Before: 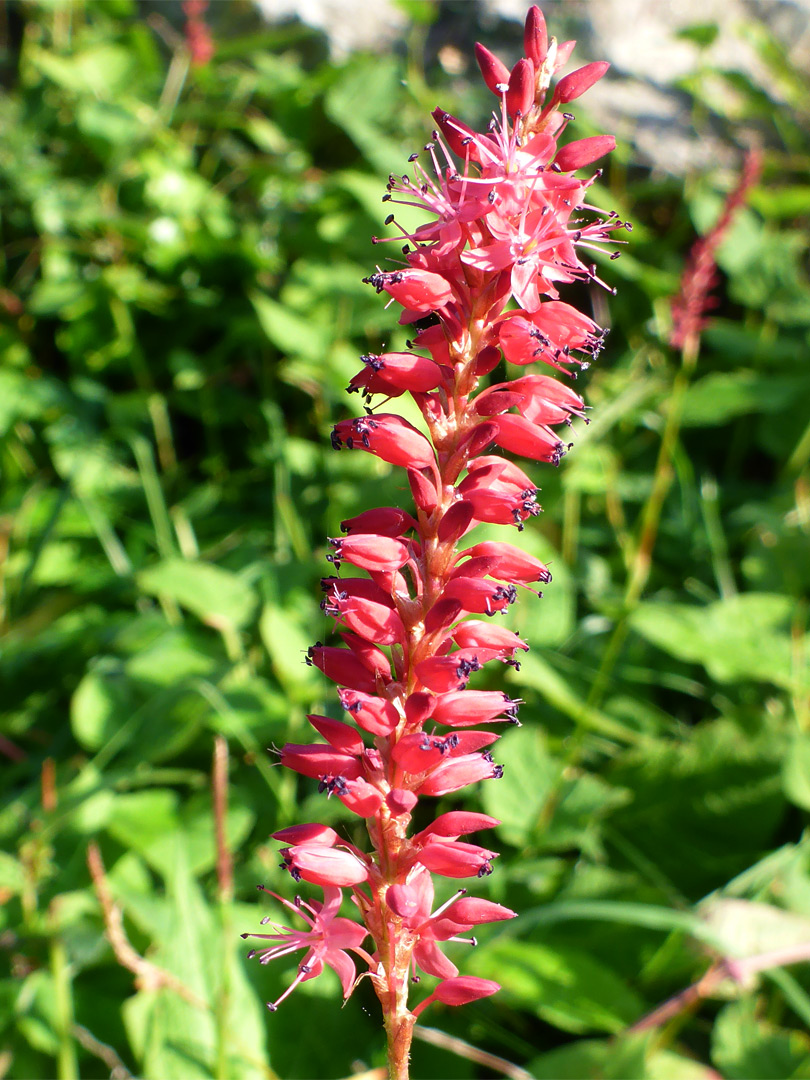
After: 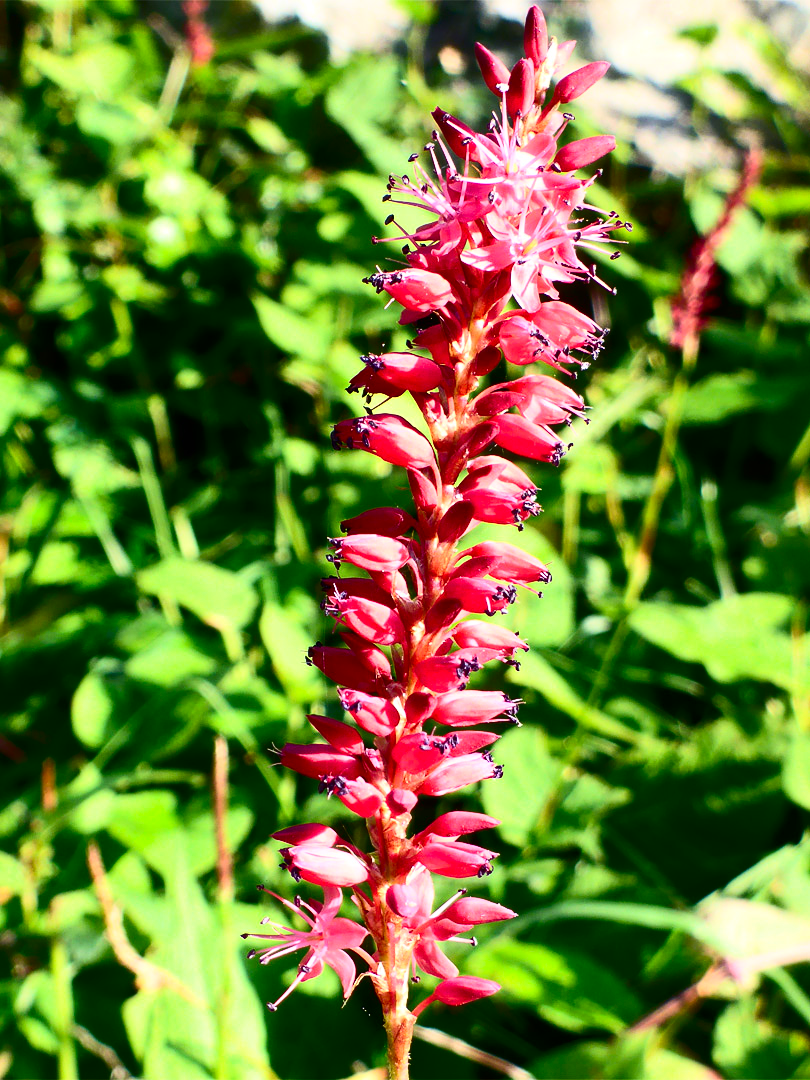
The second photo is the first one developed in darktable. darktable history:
contrast brightness saturation: contrast 0.406, brightness 0.051, saturation 0.255
